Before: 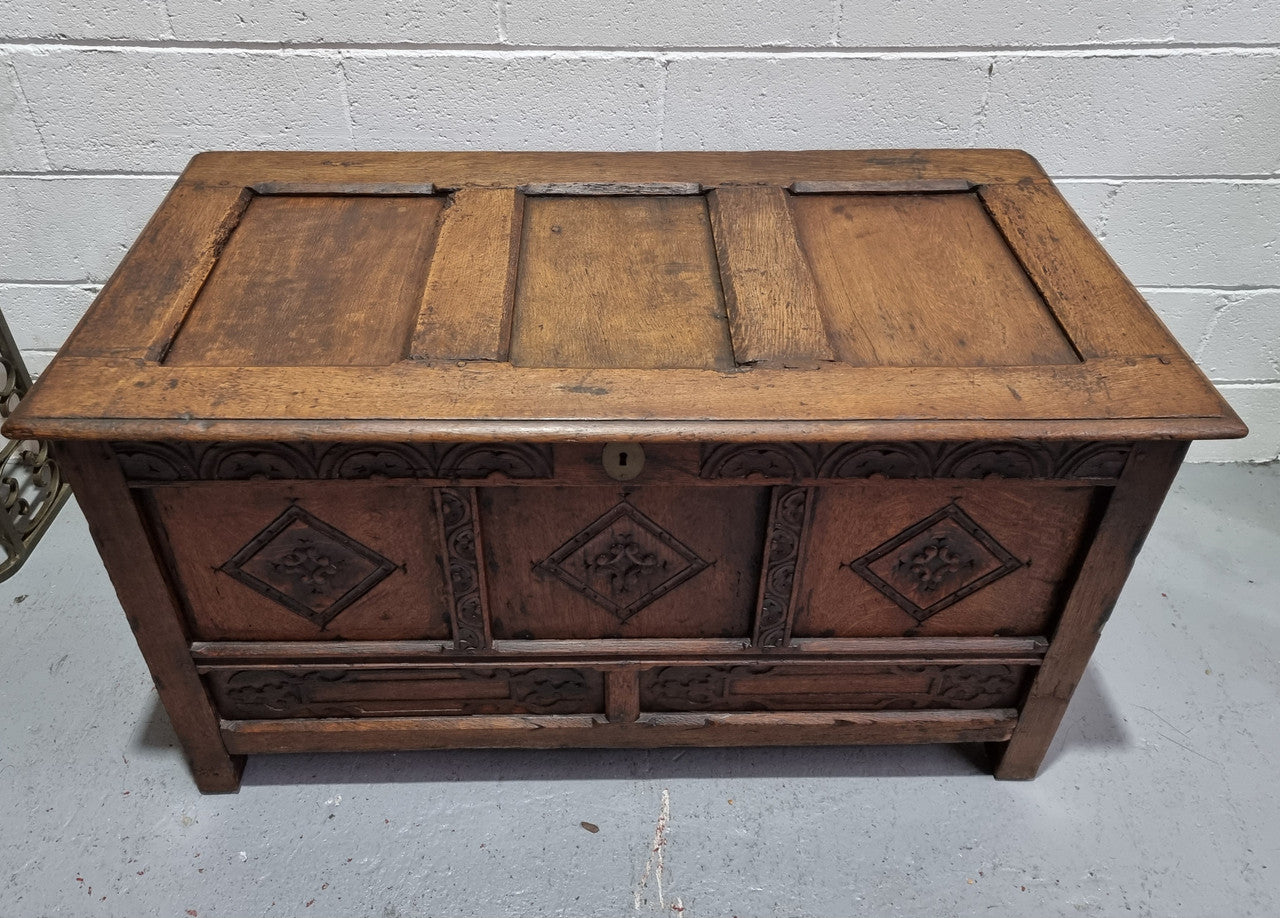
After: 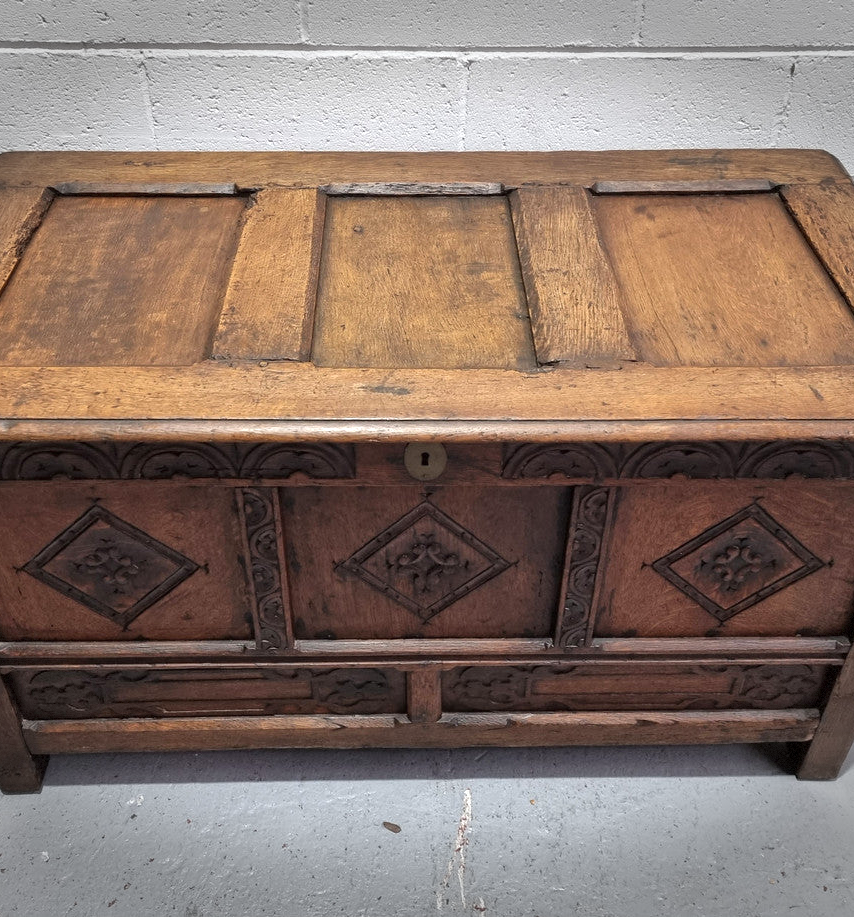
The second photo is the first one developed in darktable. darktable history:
vignetting: fall-off start 100.68%, width/height ratio 1.311, dithering 8-bit output
crop and rotate: left 15.498%, right 17.758%
exposure: black level correction 0, exposure 0.498 EV, compensate highlight preservation false
